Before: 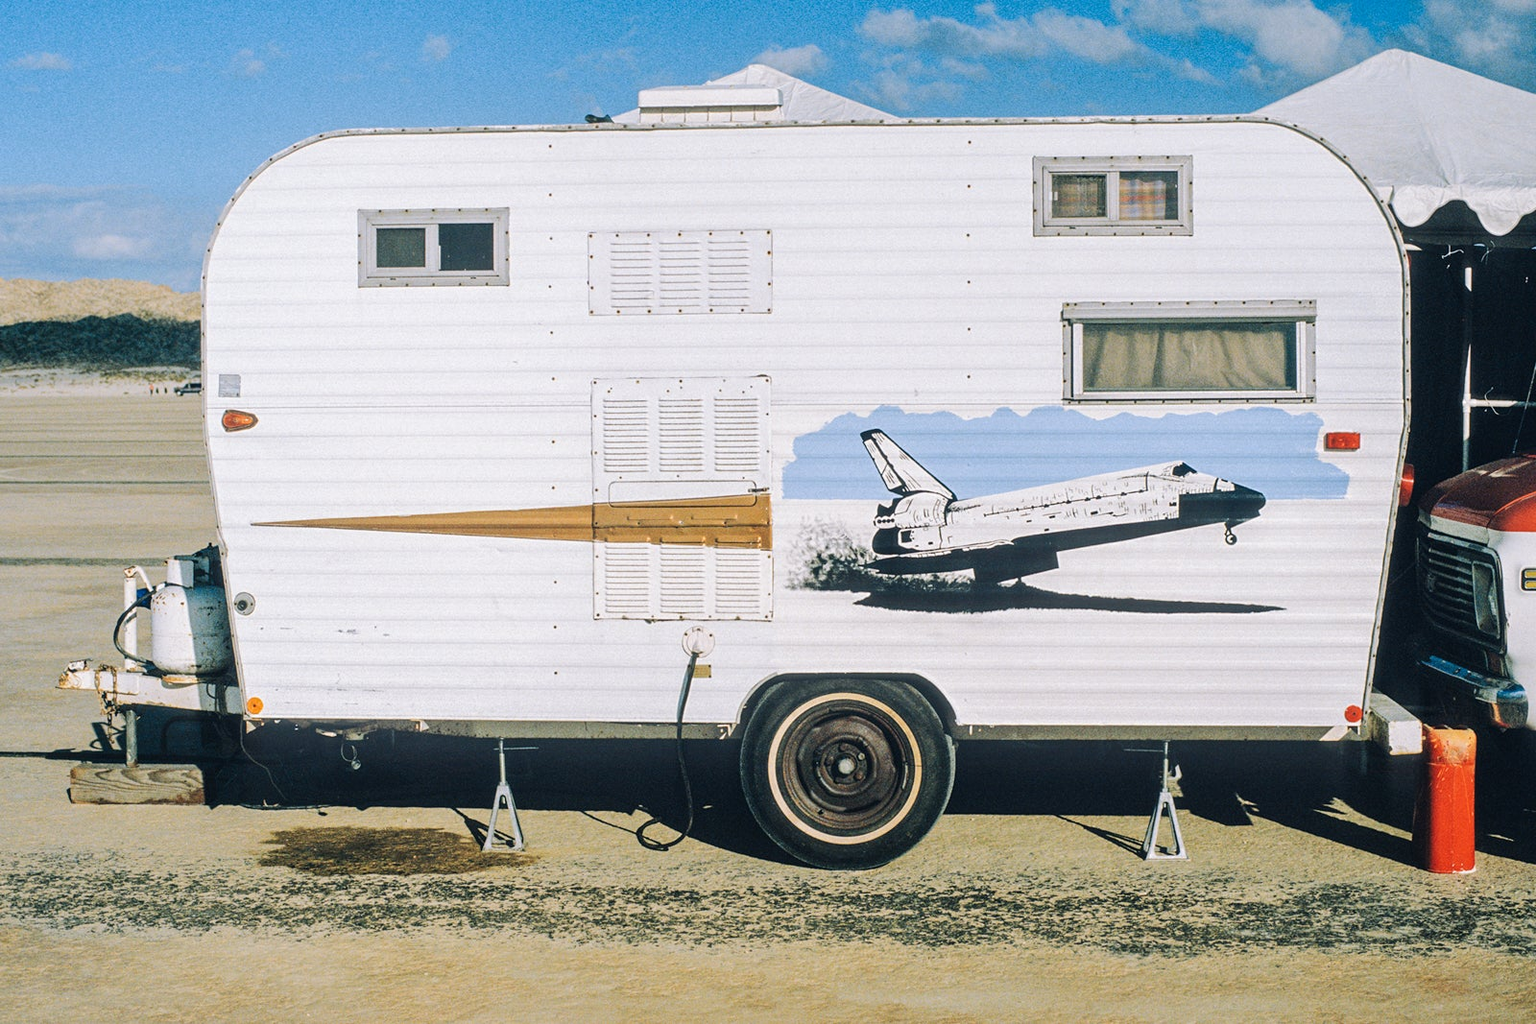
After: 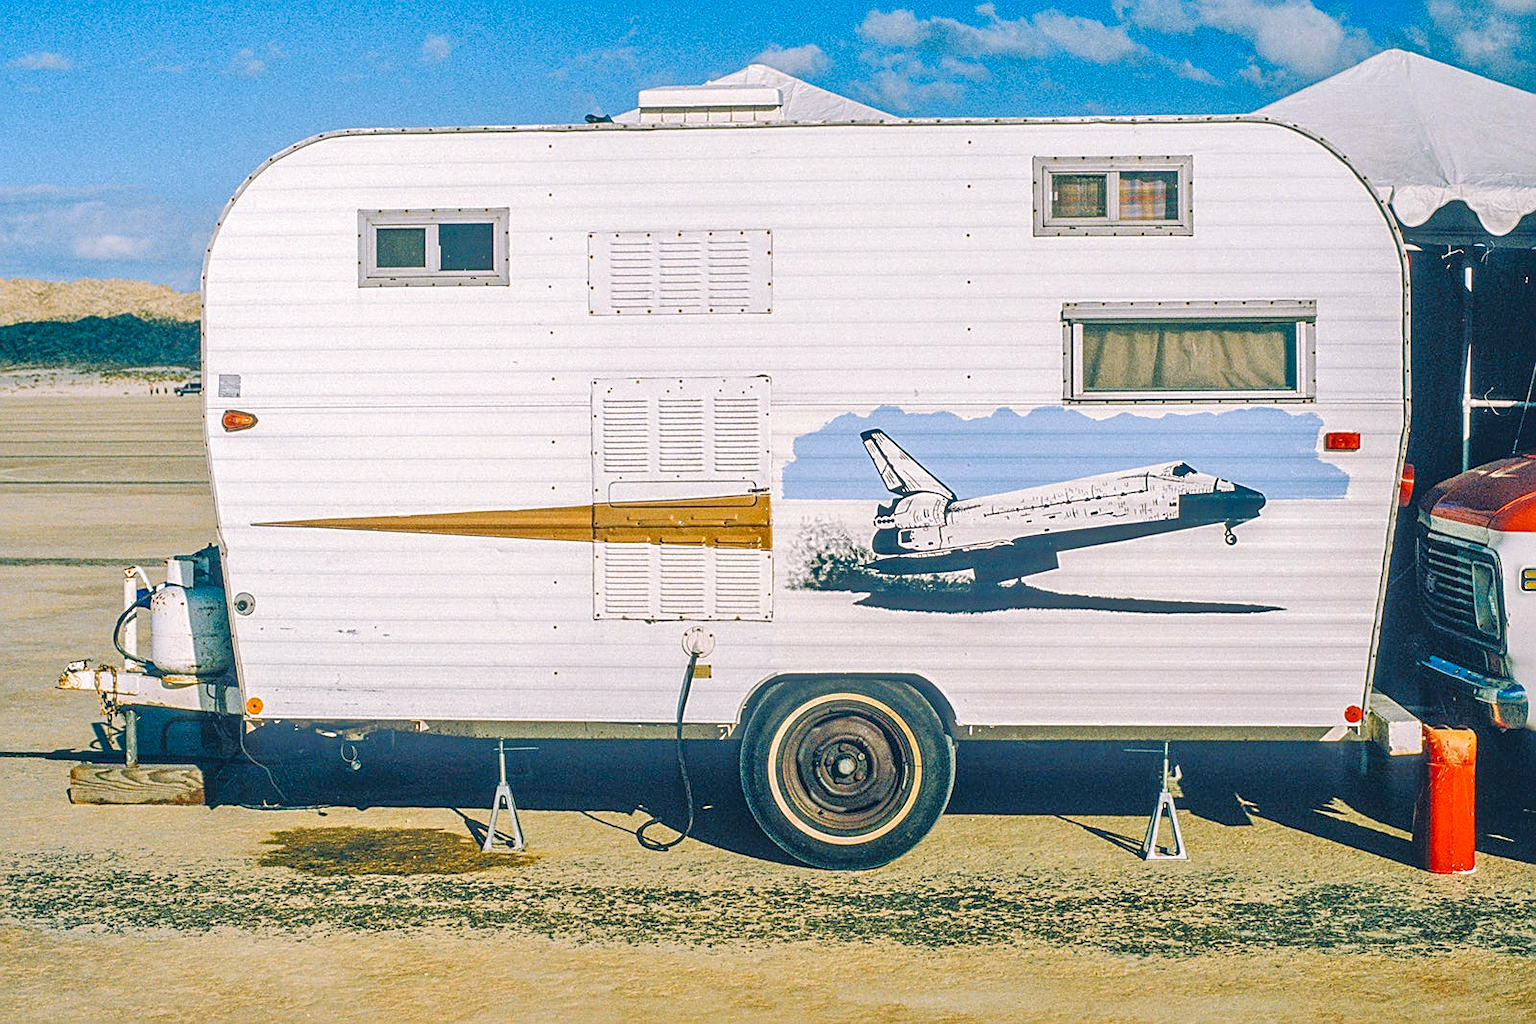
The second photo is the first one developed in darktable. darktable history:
local contrast: on, module defaults
tone equalizer: -7 EV 0.164 EV, -6 EV 0.599 EV, -5 EV 1.12 EV, -4 EV 1.32 EV, -3 EV 1.13 EV, -2 EV 0.6 EV, -1 EV 0.158 EV
sharpen: on, module defaults
color balance rgb: shadows lift › chroma 2.928%, shadows lift › hue 241.04°, highlights gain › chroma 1.011%, highlights gain › hue 60.15°, global offset › luminance 0.702%, linear chroma grading › global chroma 1.207%, linear chroma grading › mid-tones -0.719%, perceptual saturation grading › global saturation 20%, perceptual saturation grading › highlights -13.943%, perceptual saturation grading › shadows 49.39%, global vibrance 20%
